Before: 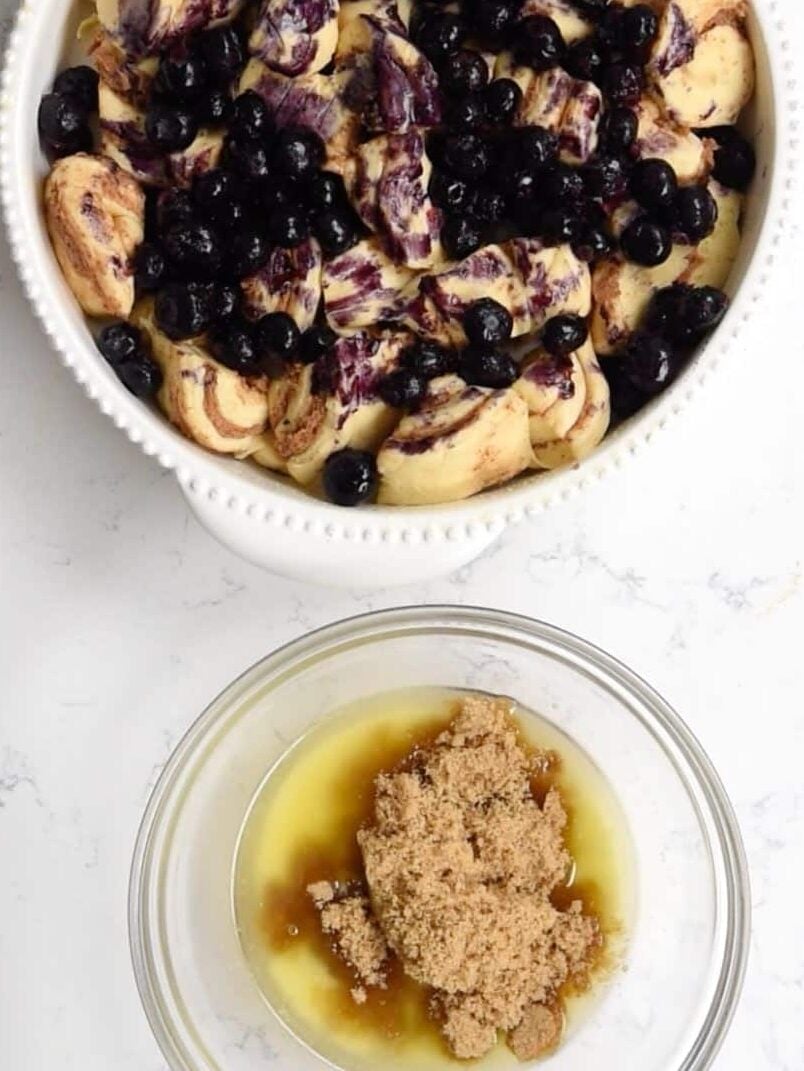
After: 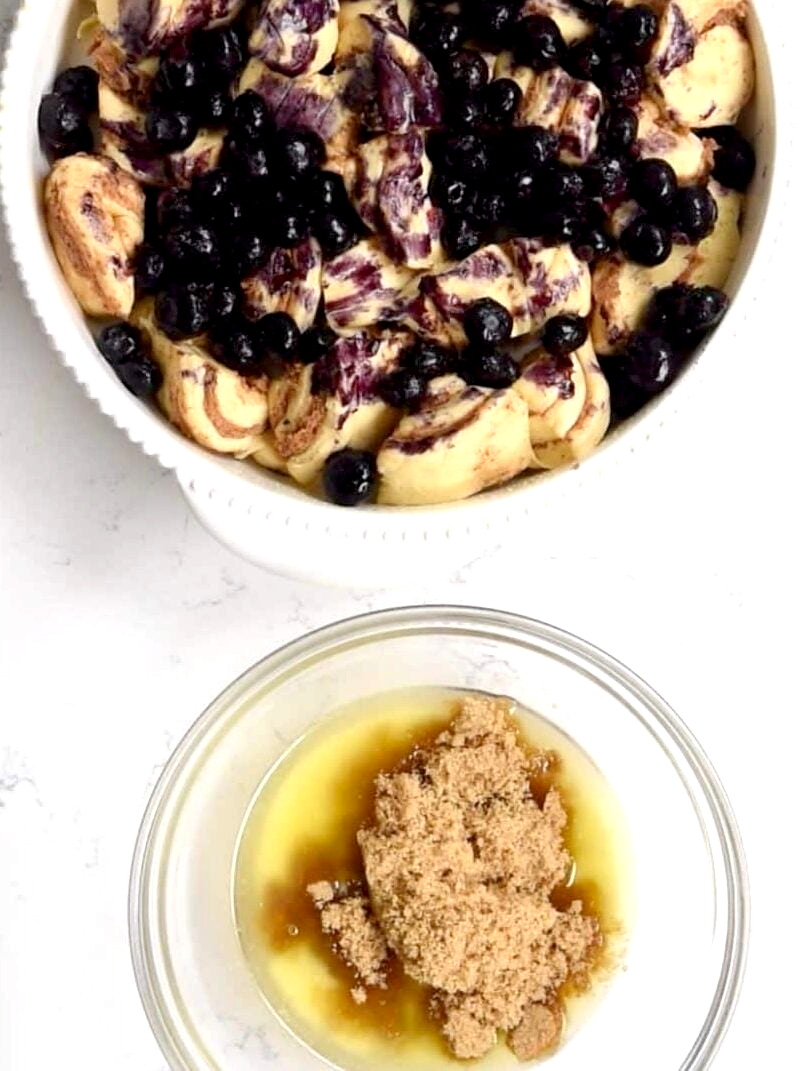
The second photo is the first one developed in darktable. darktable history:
exposure: black level correction 0.004, exposure 0.419 EV, compensate highlight preservation false
